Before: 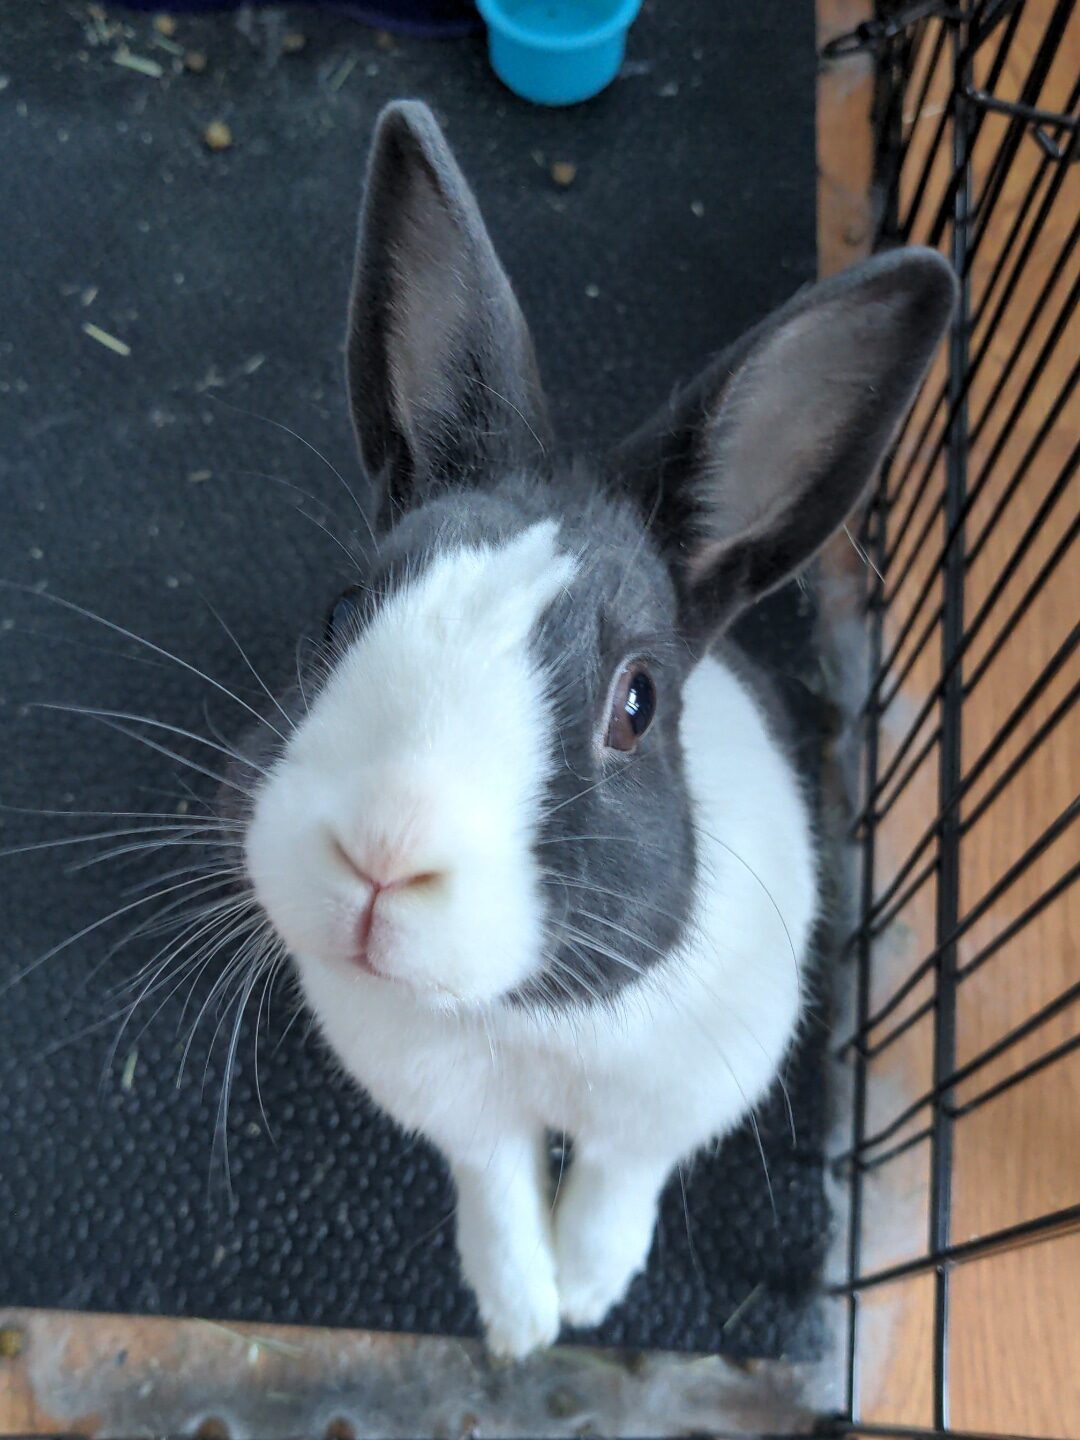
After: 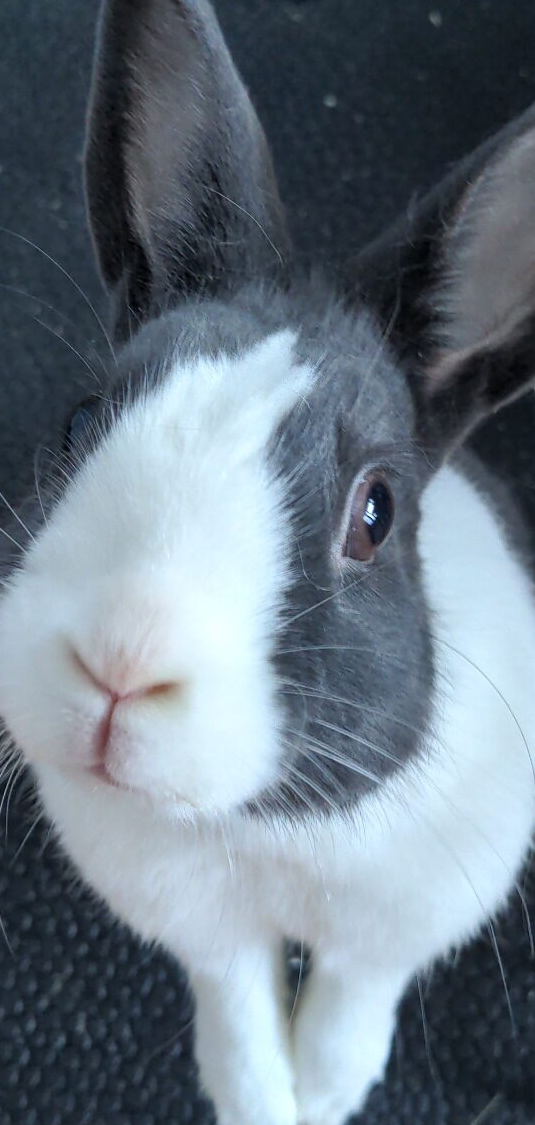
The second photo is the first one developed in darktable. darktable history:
crop and rotate: angle 0.015°, left 24.323%, top 13.182%, right 26.095%, bottom 8.626%
